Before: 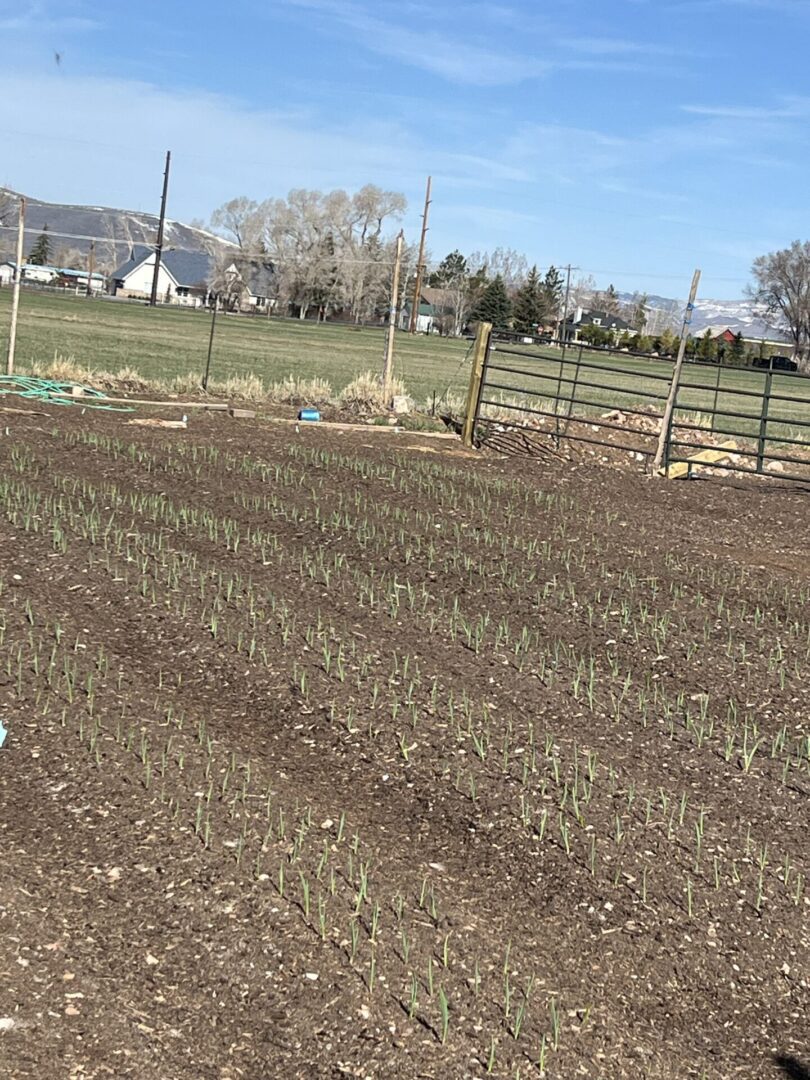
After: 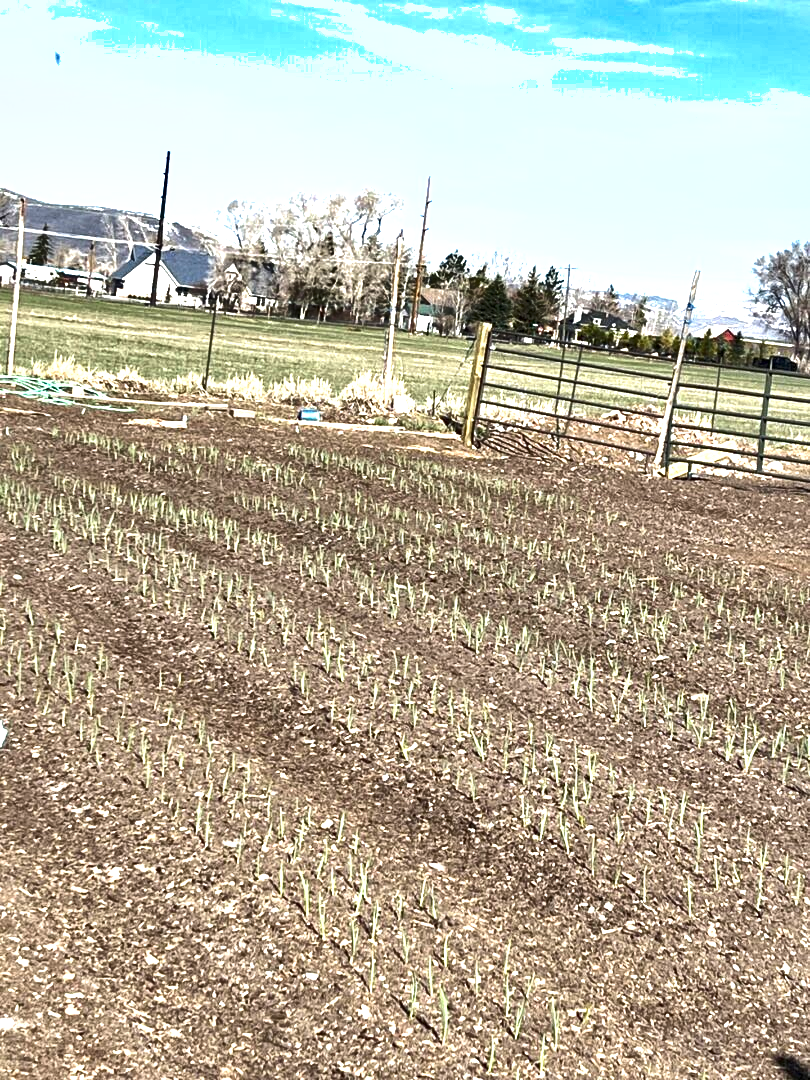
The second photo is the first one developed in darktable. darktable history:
local contrast: mode bilateral grid, contrast 20, coarseness 50, detail 179%, midtone range 0.2
shadows and highlights: low approximation 0.01, soften with gaussian
exposure: black level correction 0, exposure 1.2 EV, compensate highlight preservation false
